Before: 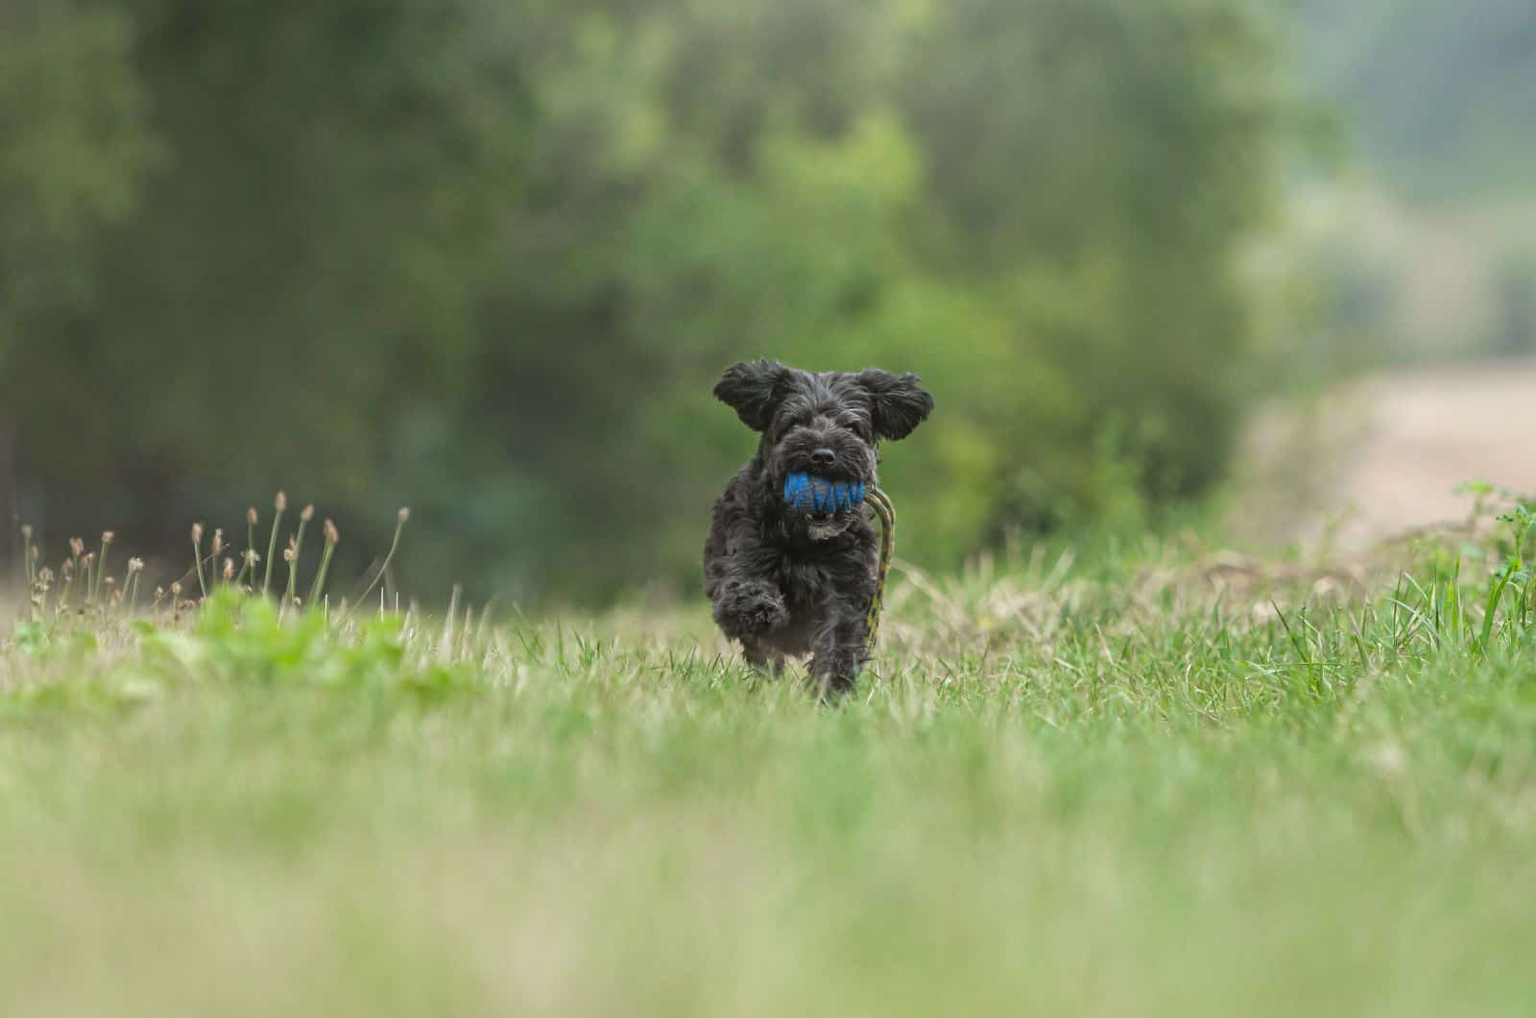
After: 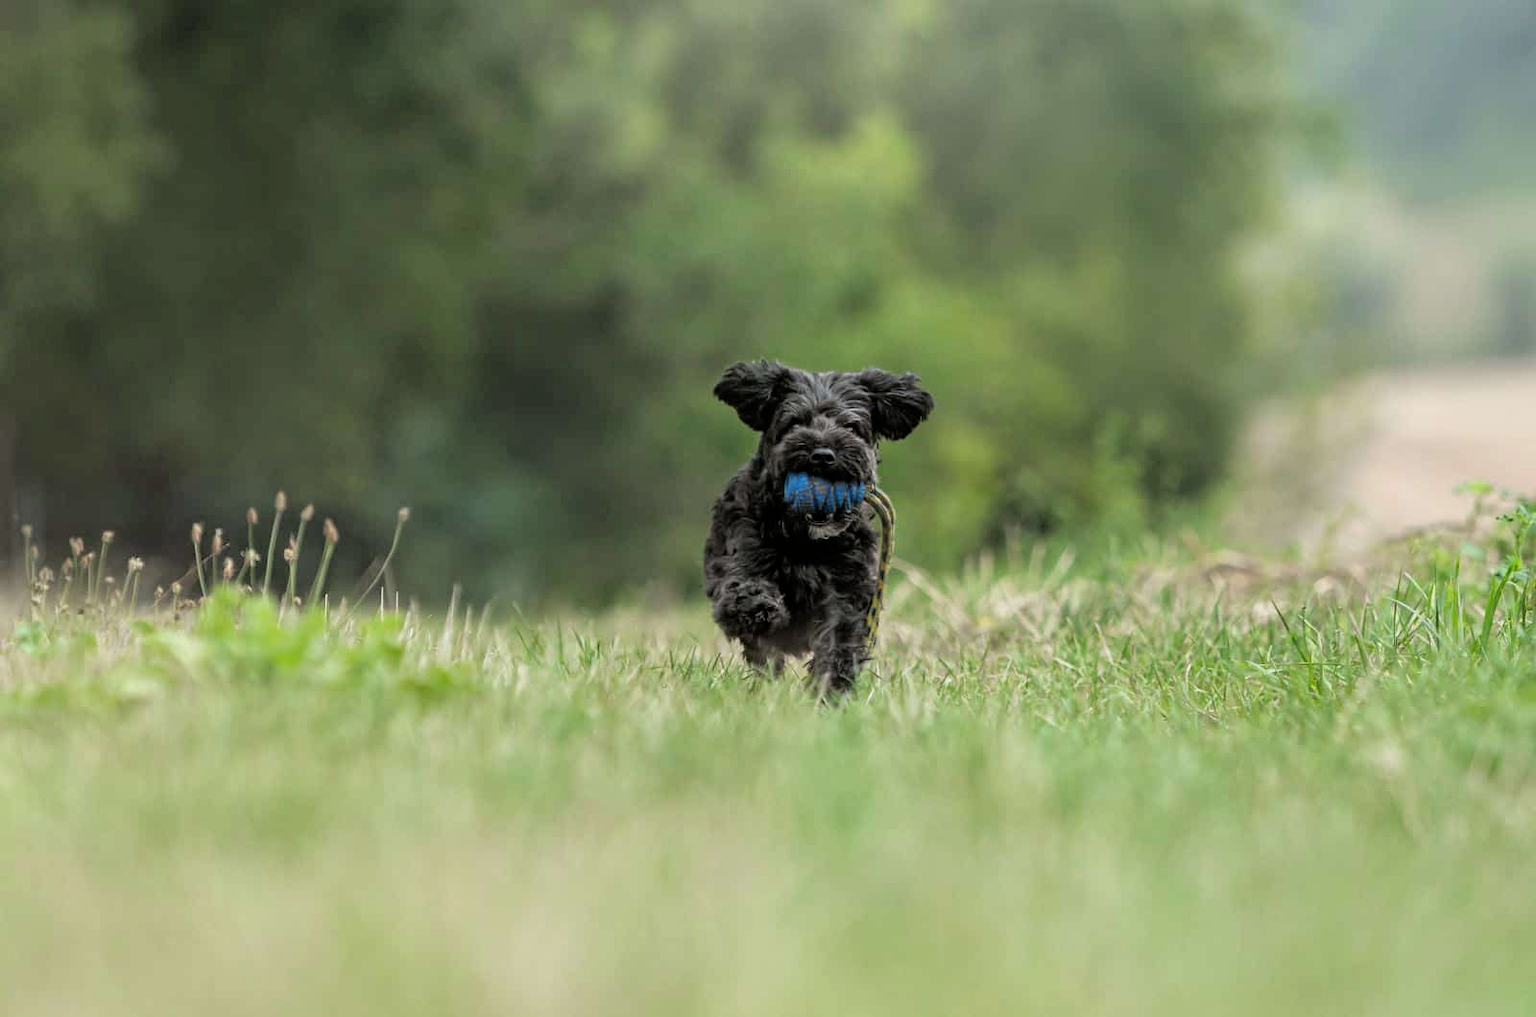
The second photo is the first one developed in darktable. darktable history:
filmic rgb: black relative exposure -4.9 EV, white relative exposure 2.83 EV, hardness 3.71
